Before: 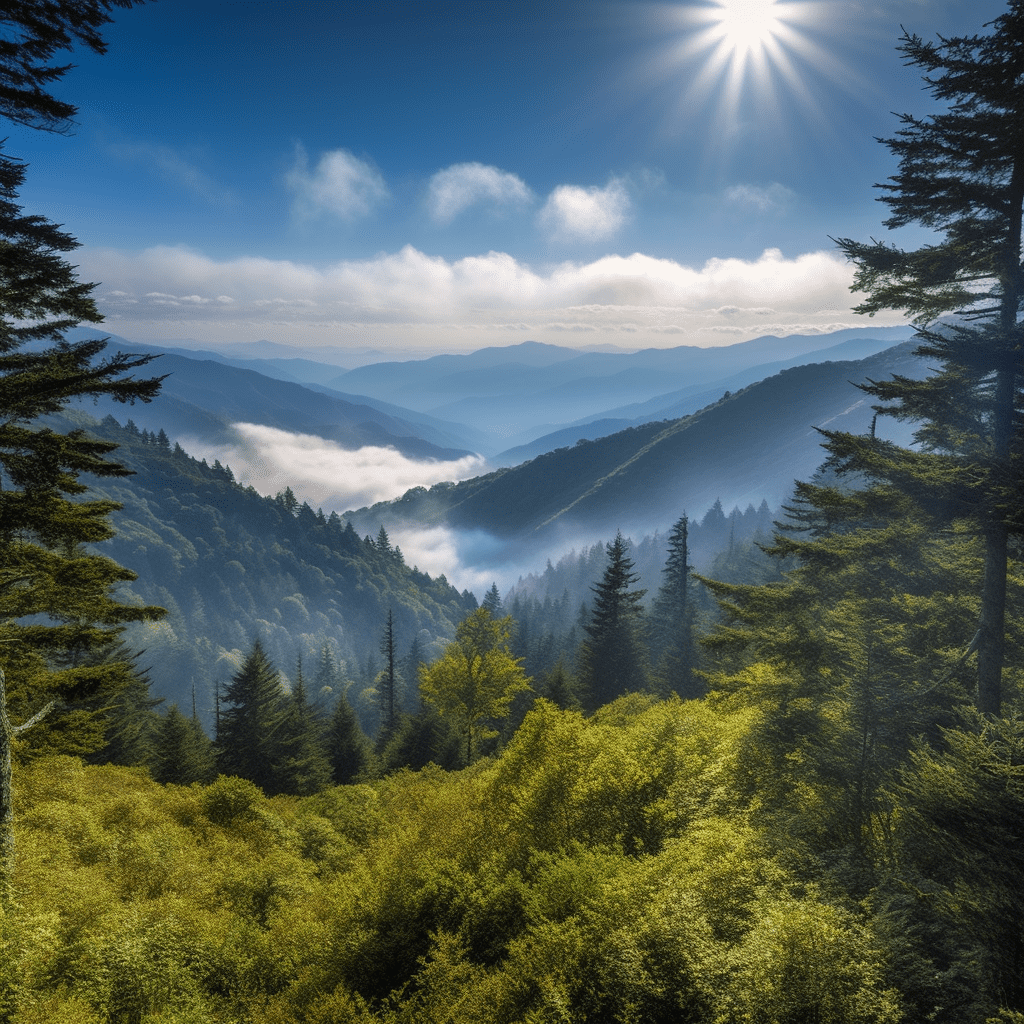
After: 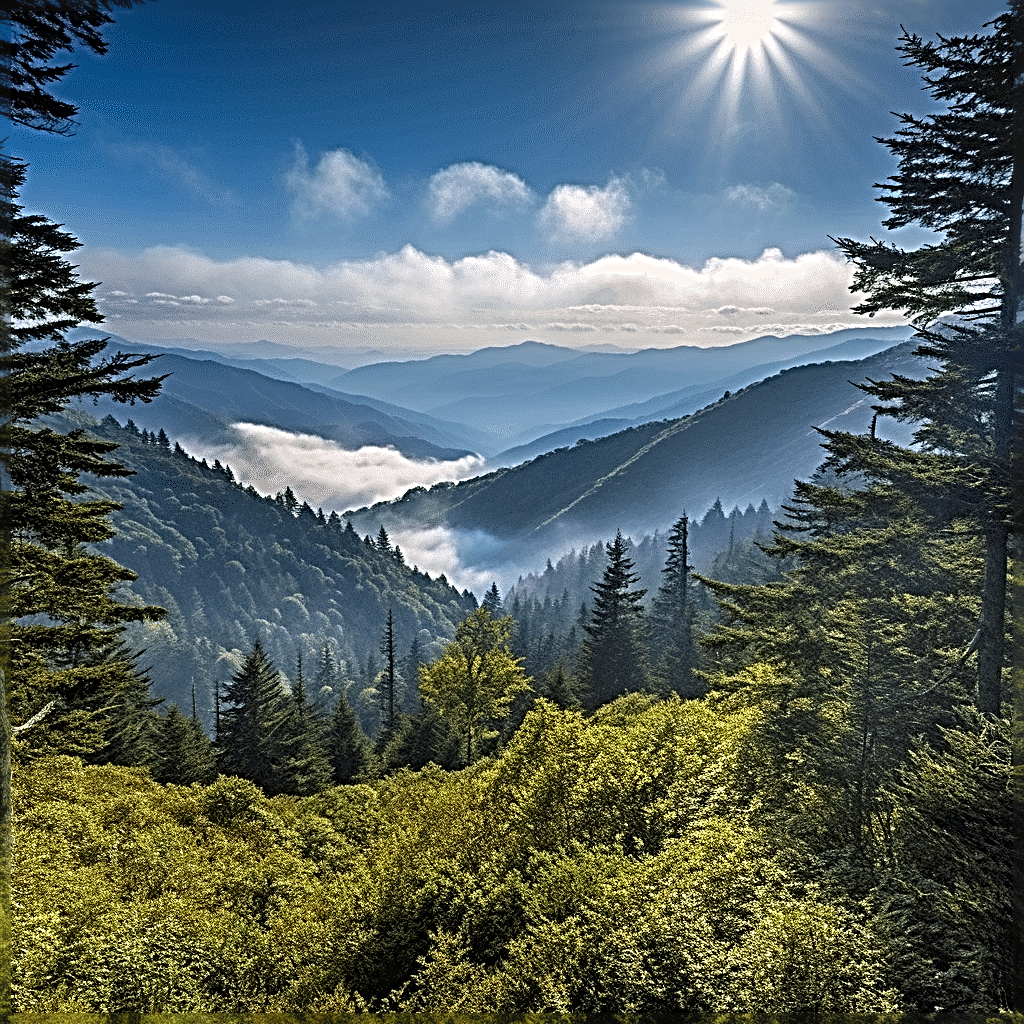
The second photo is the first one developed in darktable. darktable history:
sharpen: radius 4.039, amount 1.983
